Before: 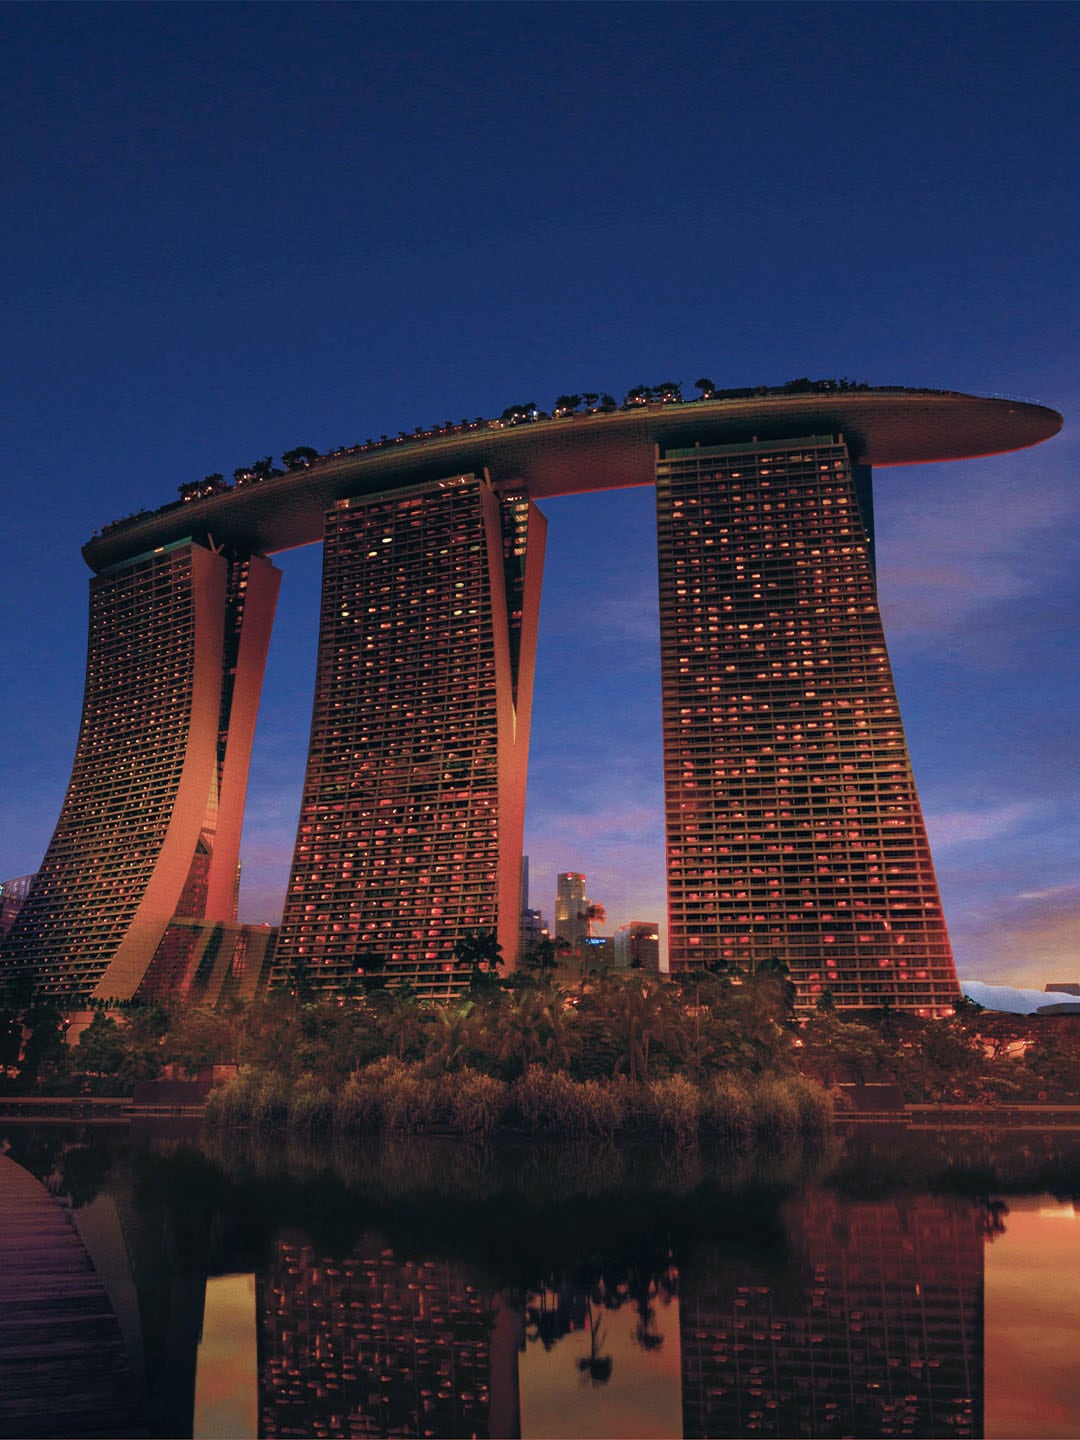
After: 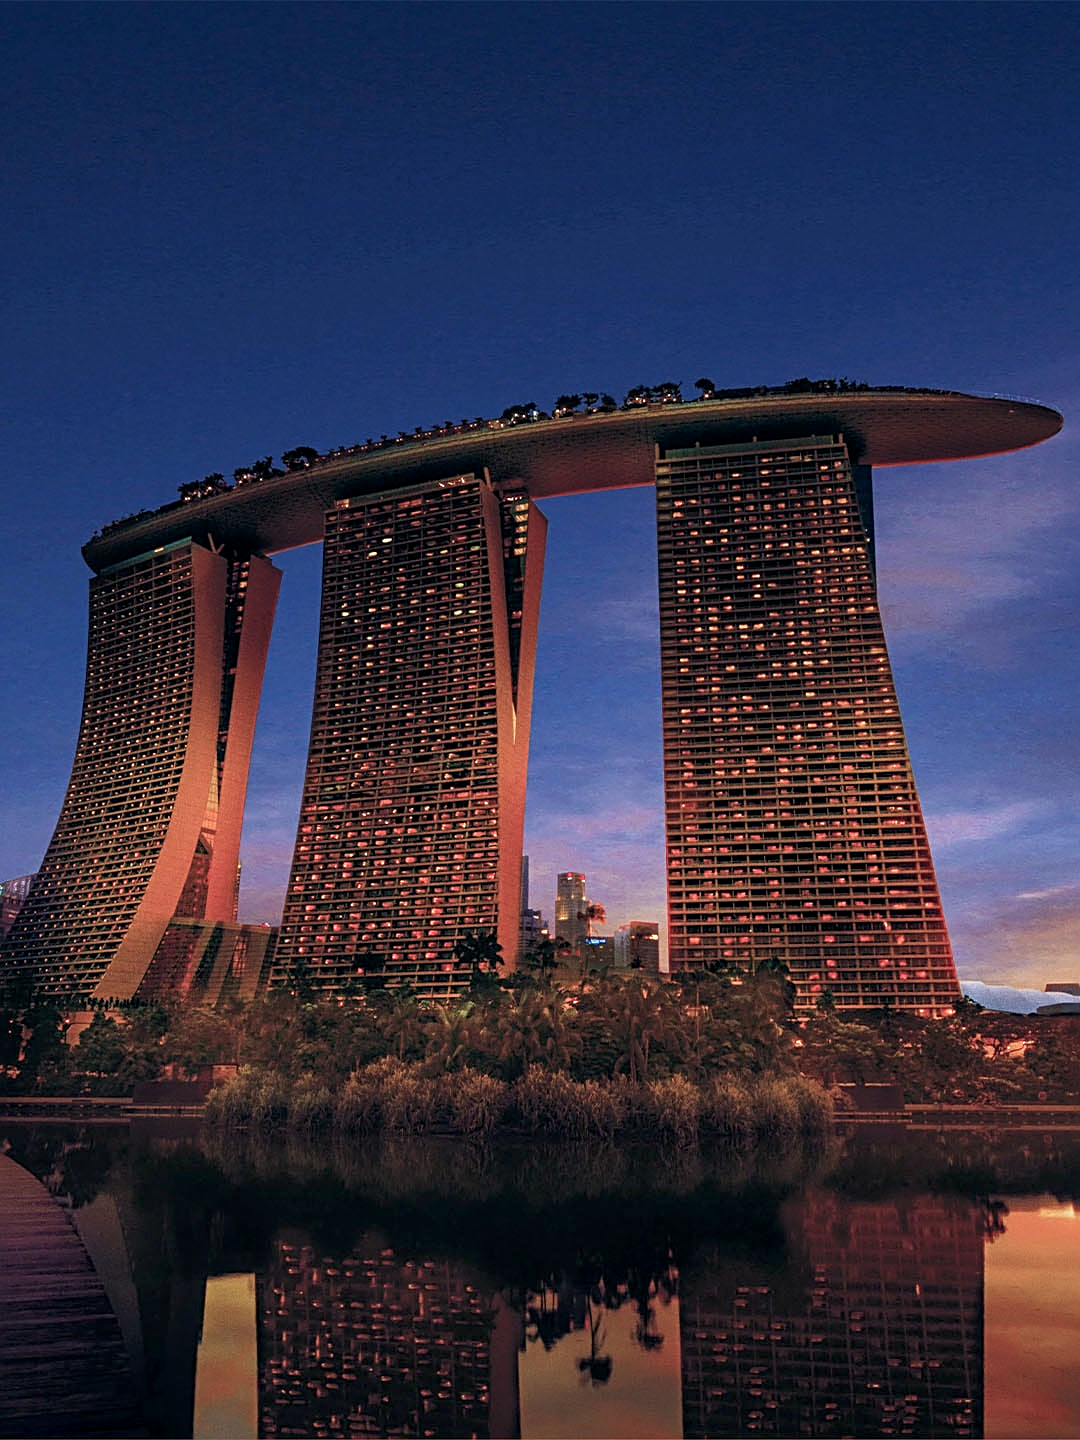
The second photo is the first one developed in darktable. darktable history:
local contrast: detail 130%
sharpen: radius 2.784
